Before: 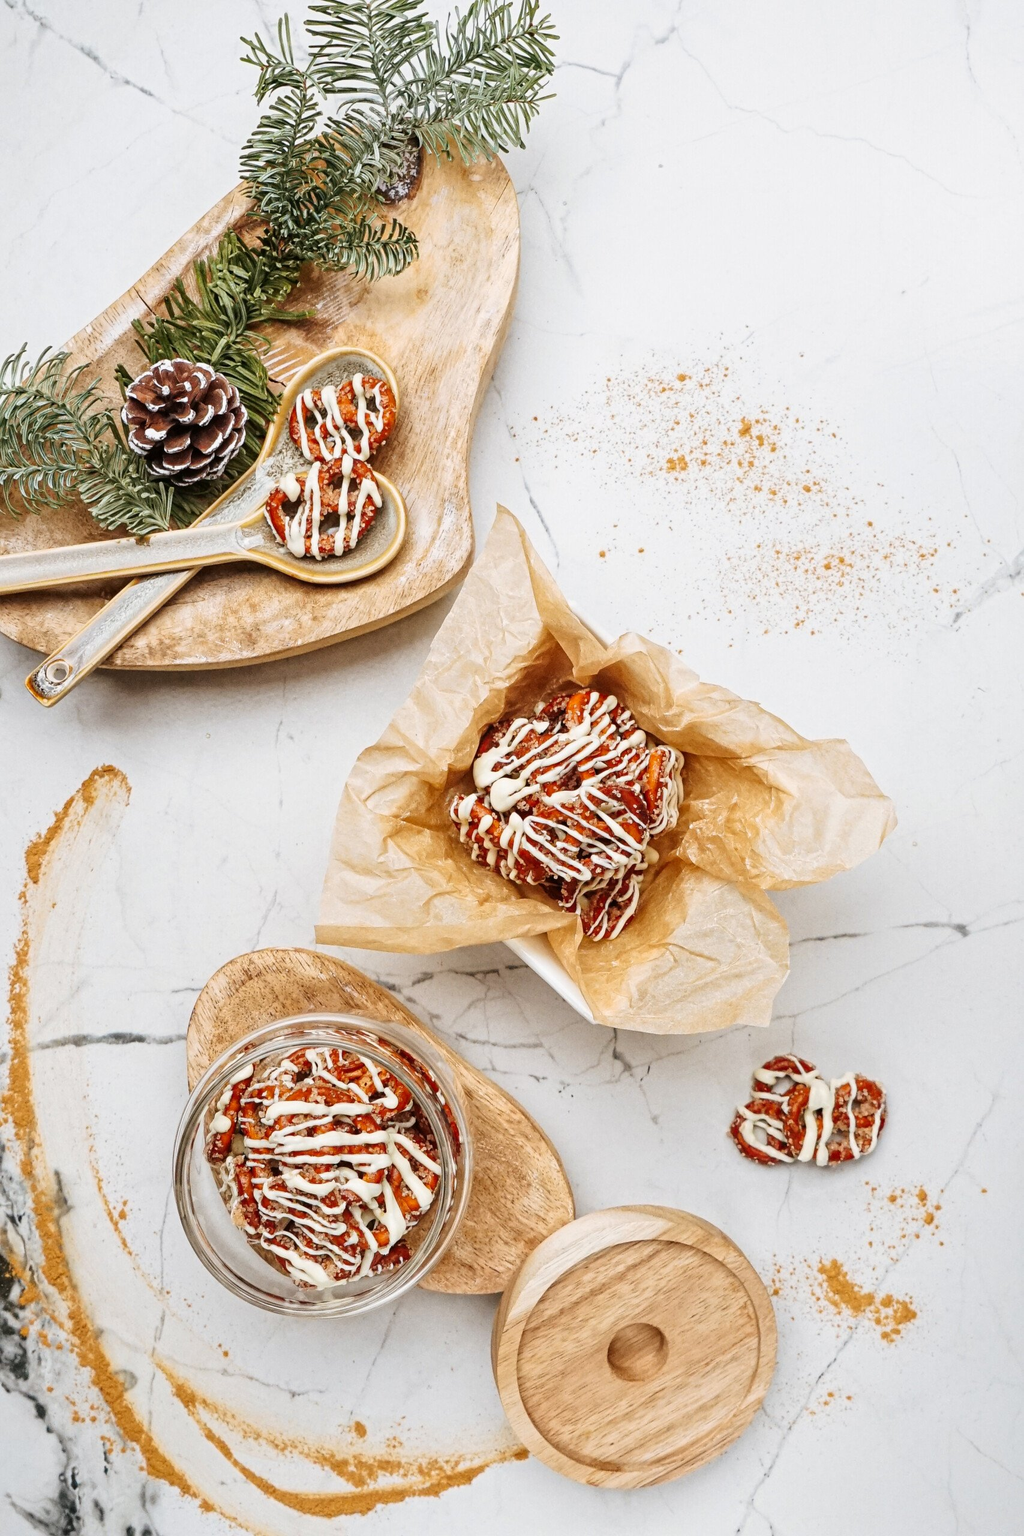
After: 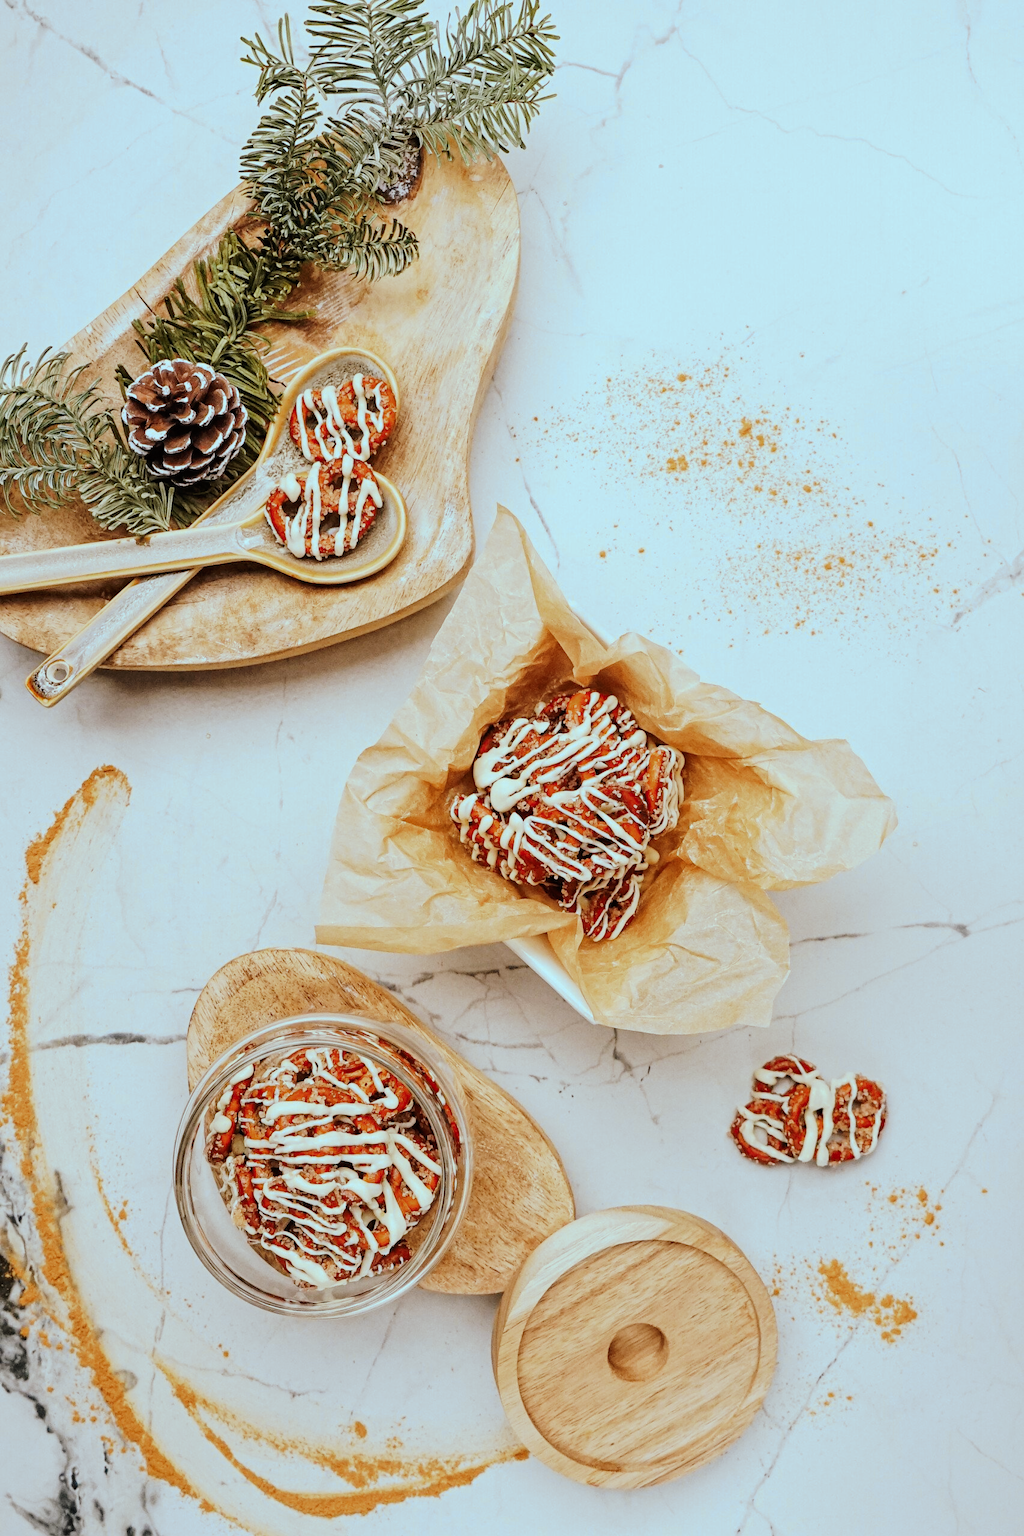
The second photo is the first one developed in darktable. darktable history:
tone curve: curves: ch0 [(0, 0) (0.003, 0.002) (0.011, 0.006) (0.025, 0.013) (0.044, 0.019) (0.069, 0.032) (0.1, 0.056) (0.136, 0.095) (0.177, 0.144) (0.224, 0.193) (0.277, 0.26) (0.335, 0.331) (0.399, 0.405) (0.468, 0.479) (0.543, 0.552) (0.623, 0.624) (0.709, 0.699) (0.801, 0.772) (0.898, 0.856) (1, 1)], preserve colors none
color look up table: target L [88.7, 87.28, 74.74, 83.95, 60.57, 65.6, 62.31, 61.47, 52.9, 34.59, 31.26, 202.46, 70.83, 75.49, 64.4, 68.34, 63.14, 60.28, 56.97, 47.93, 39, 49.62, 50.5, 47.51, 38.01, 34.52, 33.9, 21.1, 24.19, 93.72, 84.7, 73.03, 71.42, 64.92, 60.99, 61.91, 56.61, 51.28, 48.58, 41.73, 30.82, 32.34, 13.07, 6.064, 87.56, 74.55, 74.82, 54.85, 50.34], target a [-12.96, -30.98, -15.26, -10.74, -56.74, -17.28, -3.438, -42.74, 4.405, -28.1, -20.78, 0, -1.645, 18.75, 22.78, 18.65, 9.46, 29.95, 38.44, 58.5, 51.54, 58.64, 65.69, 61.64, 6.845, 34.43, 44.1, 9.184, 36.11, -8.099, 12.27, 24.33, 29.42, 27.74, 4.075, 11.76, 73.31, 49.72, 58.6, 10.97, 32.11, 38.61, 23.8, 13.94, -24.77, -45.6, -13.91, -12.88, -31.81], target b [37.75, 18.15, 57.15, 4.191, 45.6, 52.79, 21.1, 30.18, 48.79, 32.3, 4.125, -0.002, 54.76, 26.74, 49.46, 8.258, 53.32, 34.85, 55.93, -18.86, 36.78, 35.5, -2.963, 50.02, 4.095, 38.06, 4.603, 23.45, 25.71, -14.98, -30.69, -8.823, -40.44, -46.61, -46.99, -73.13, -41.82, -16.91, -90.39, -70.42, -28.36, -92.52, -43.73, -11.19, -8.194, -11.18, -47.32, -18.89, -3.443], num patches 49
